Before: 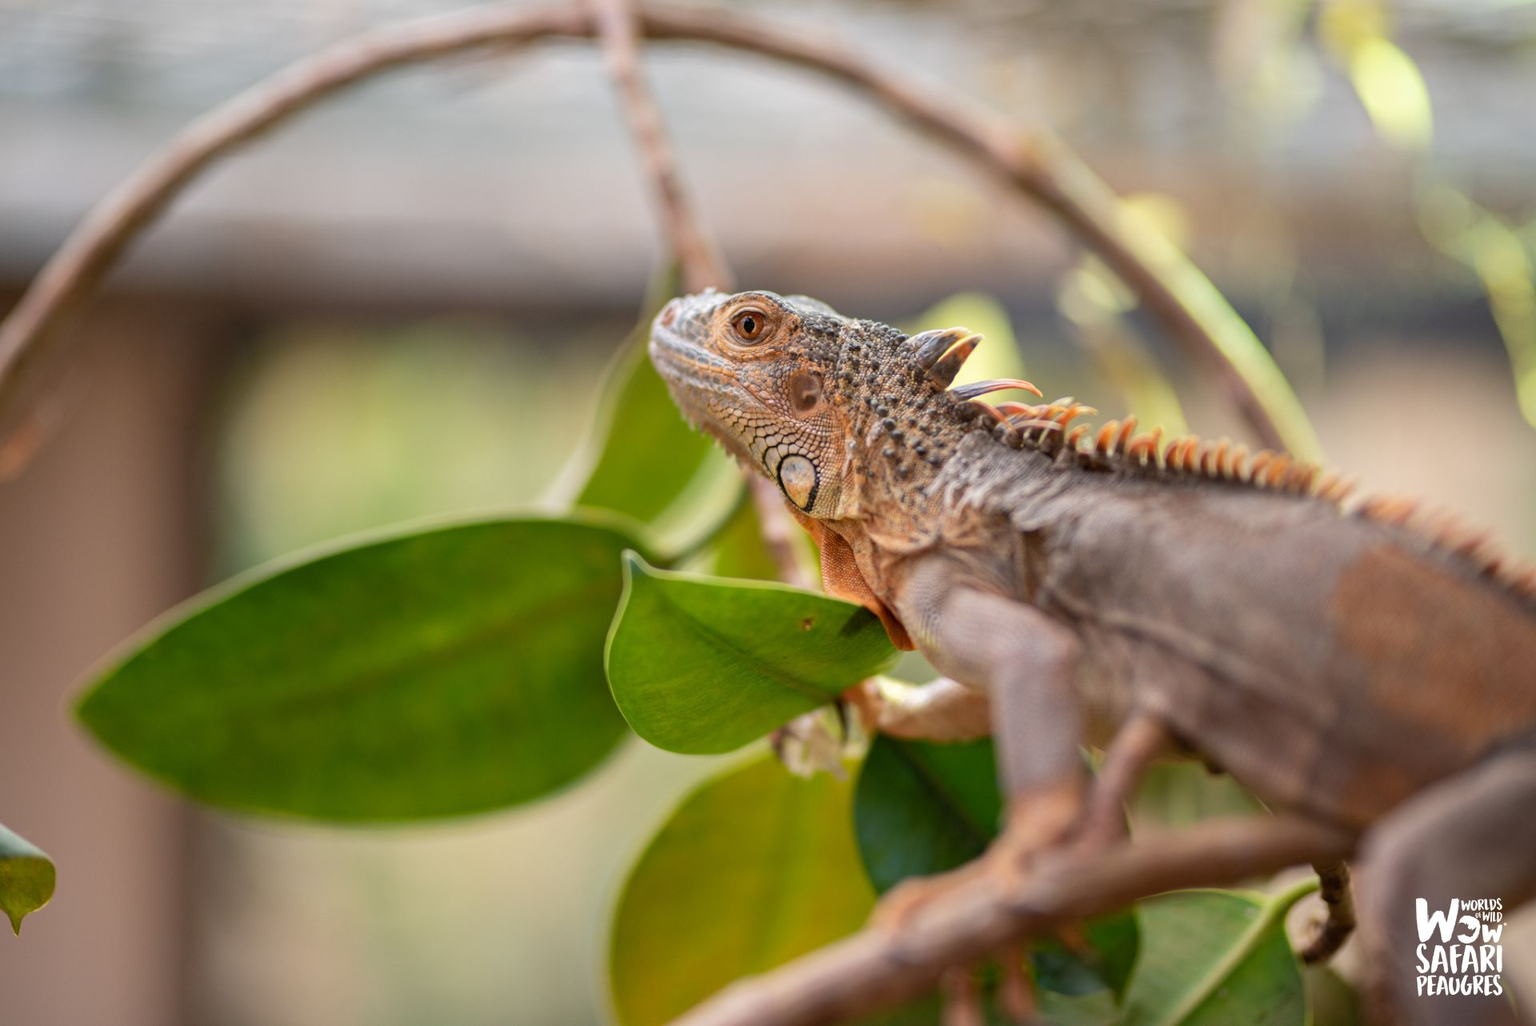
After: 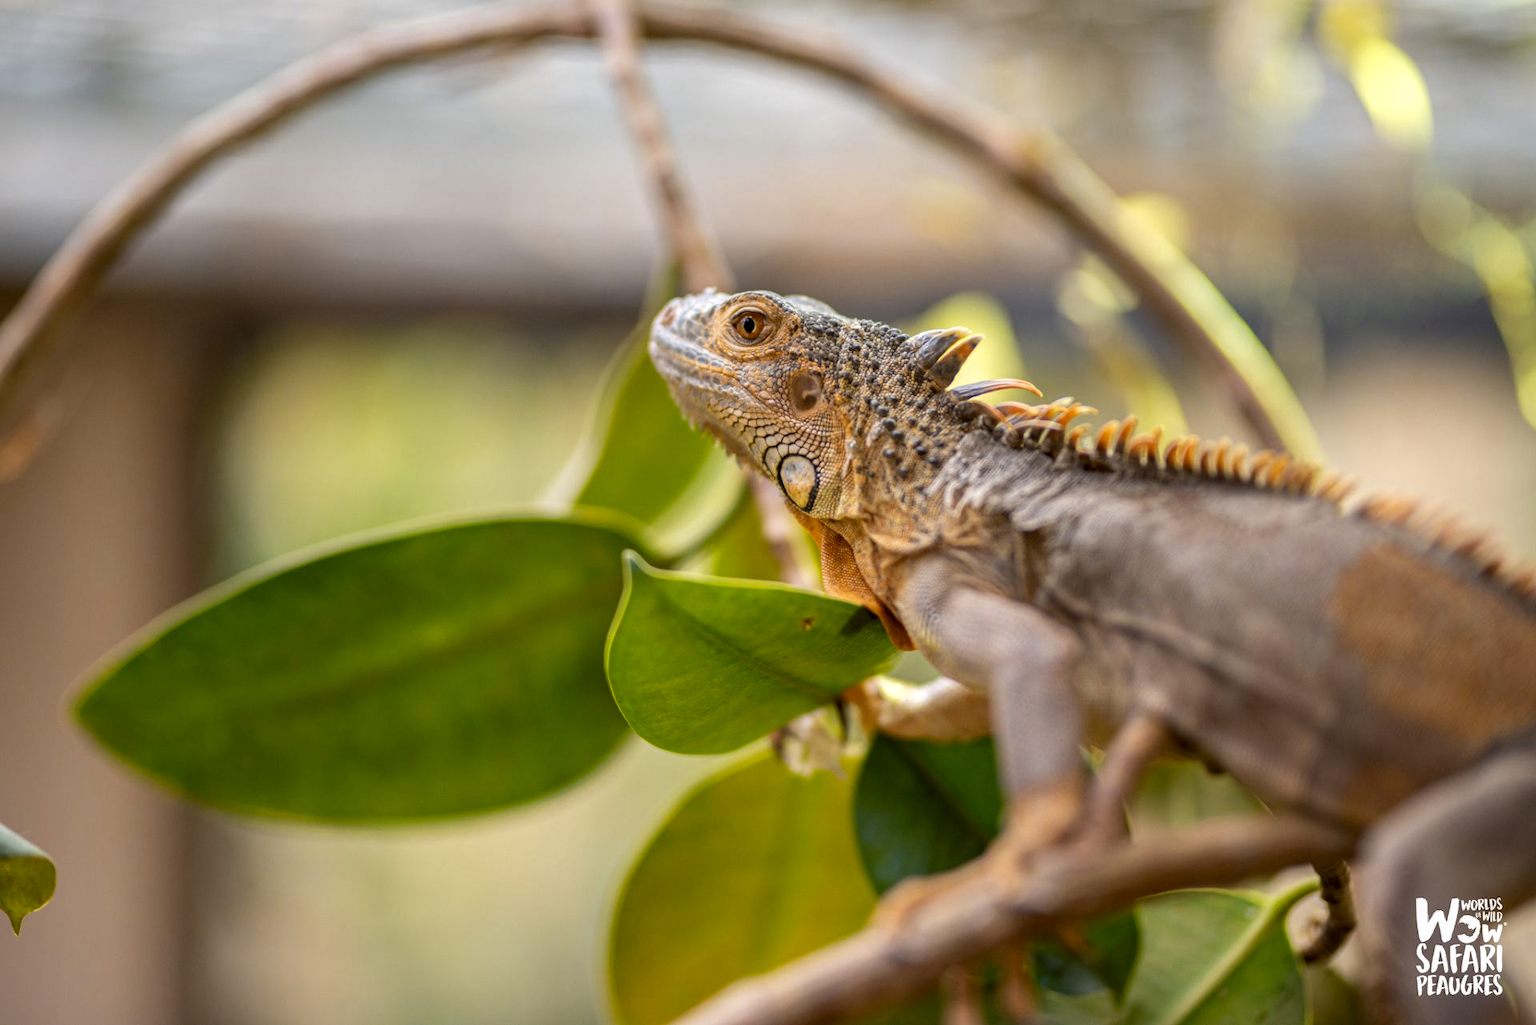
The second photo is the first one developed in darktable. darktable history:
local contrast: on, module defaults
color contrast: green-magenta contrast 0.85, blue-yellow contrast 1.25, unbound 0
